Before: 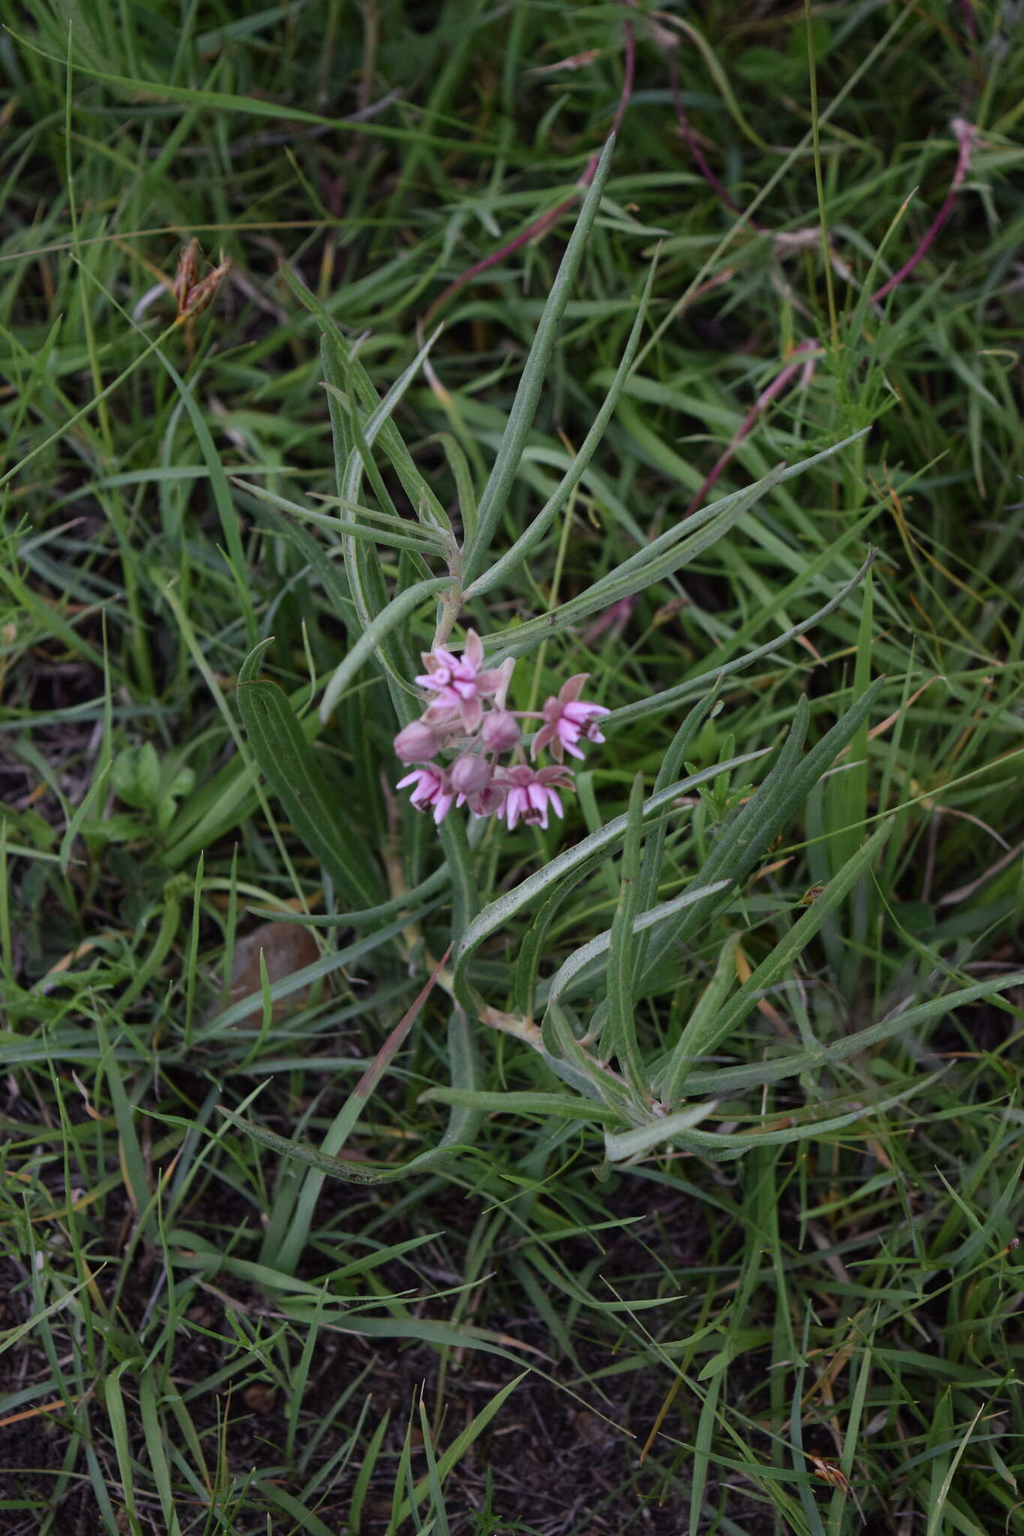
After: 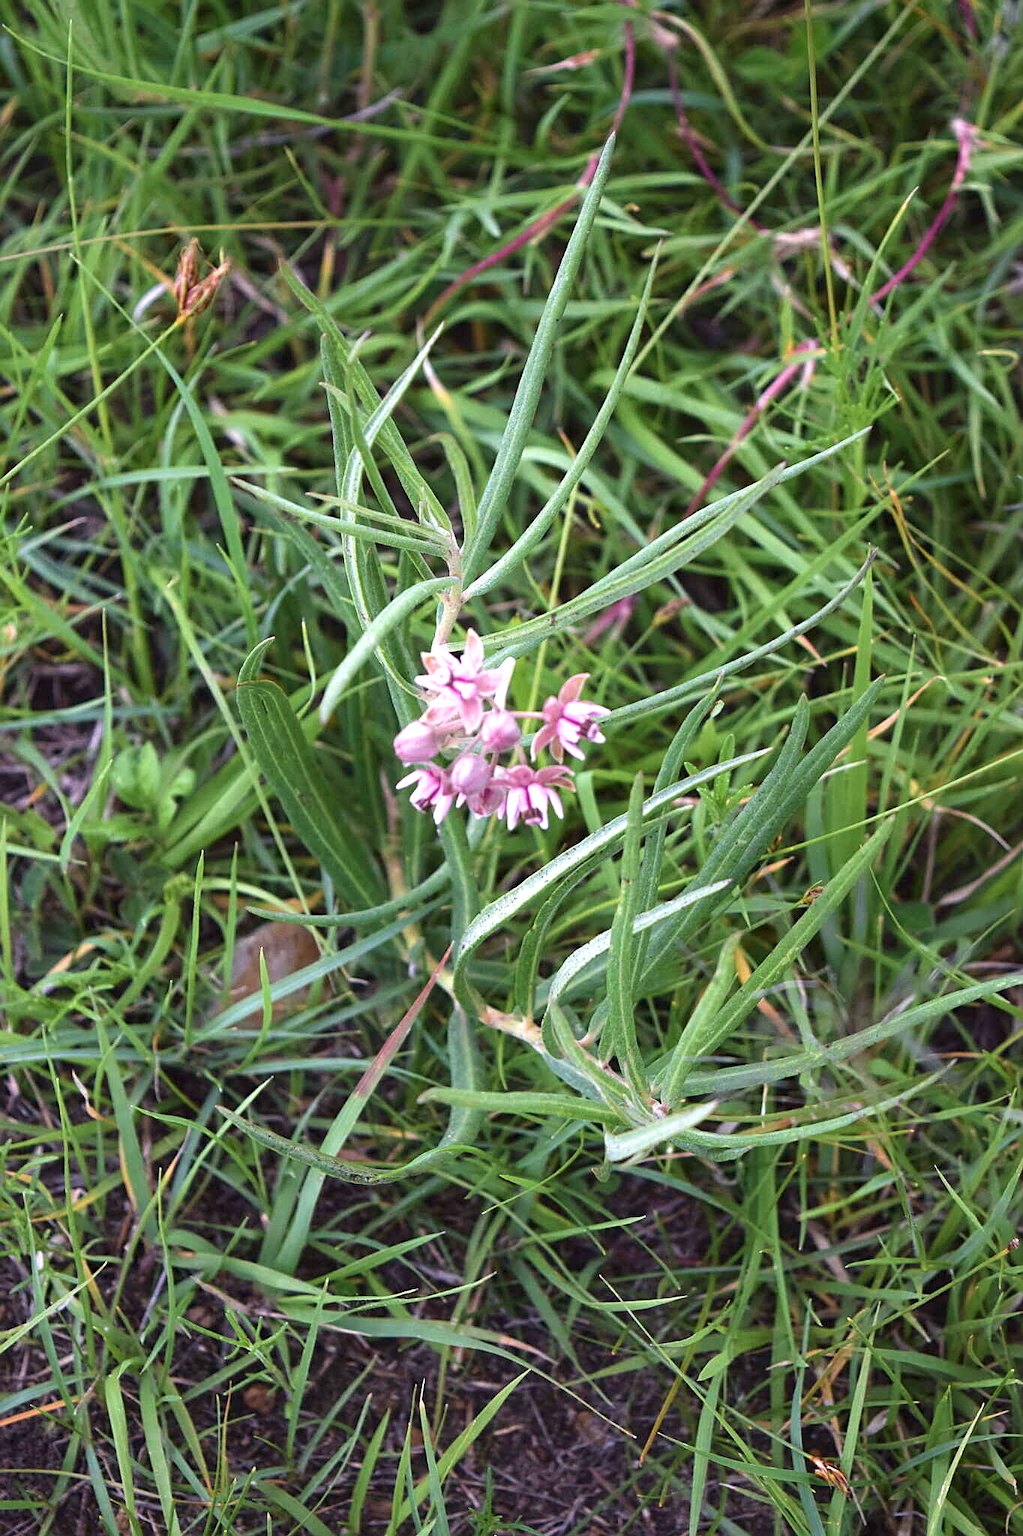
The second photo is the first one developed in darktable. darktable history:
velvia: on, module defaults
exposure: black level correction 0, exposure 1.411 EV, compensate highlight preservation false
sharpen: on, module defaults
